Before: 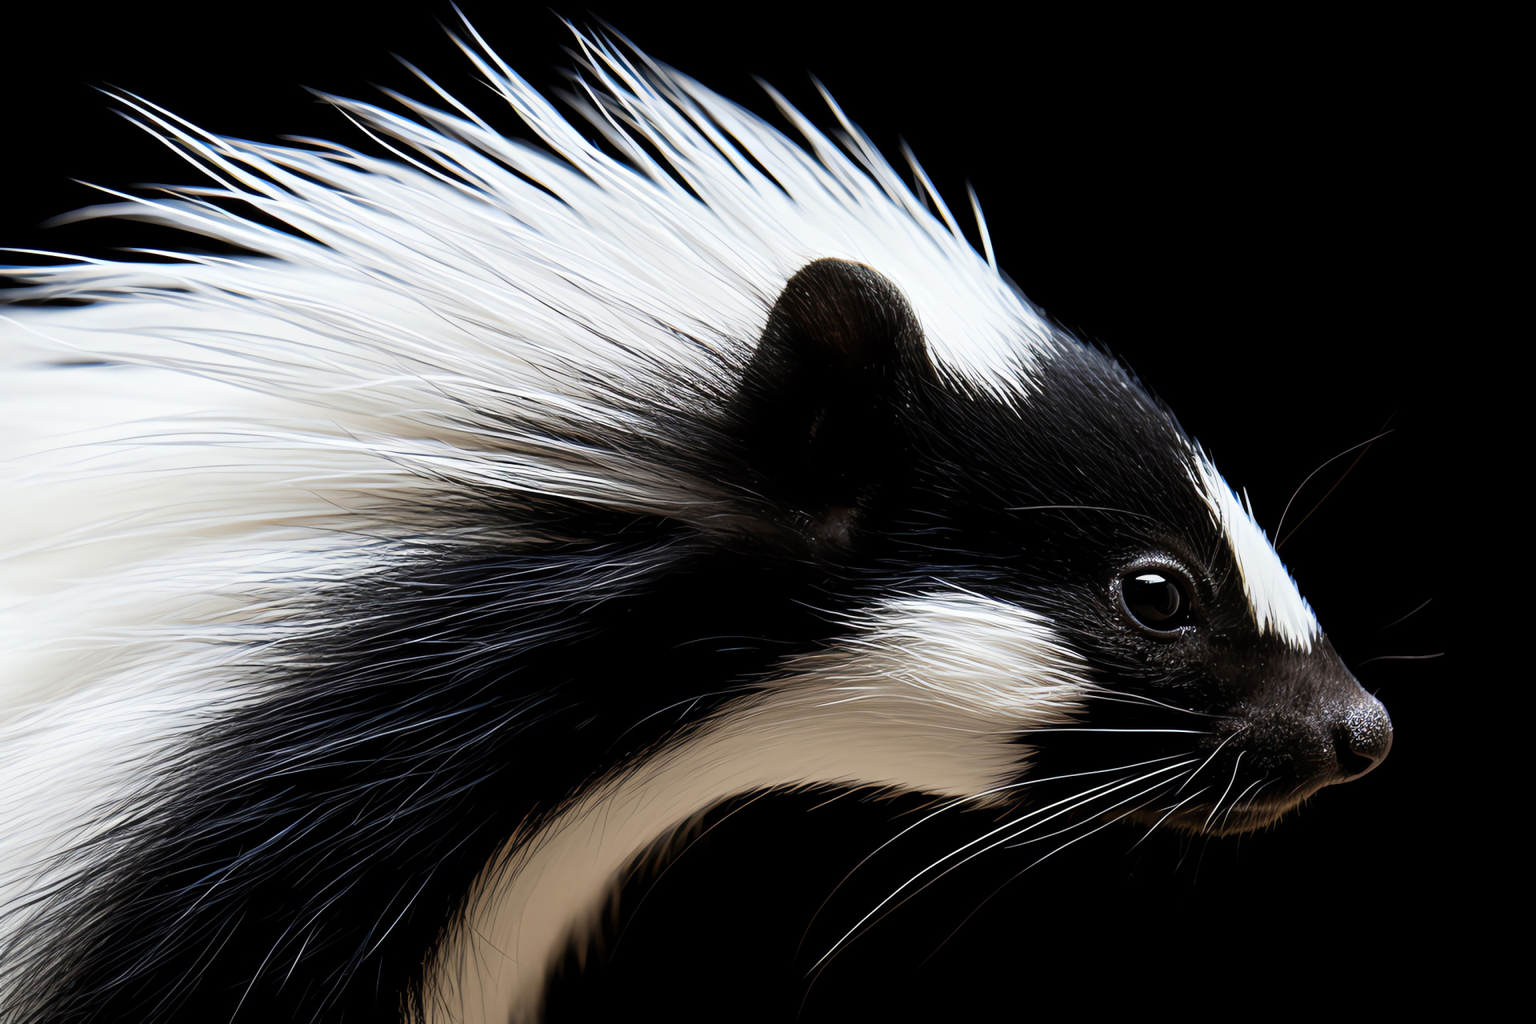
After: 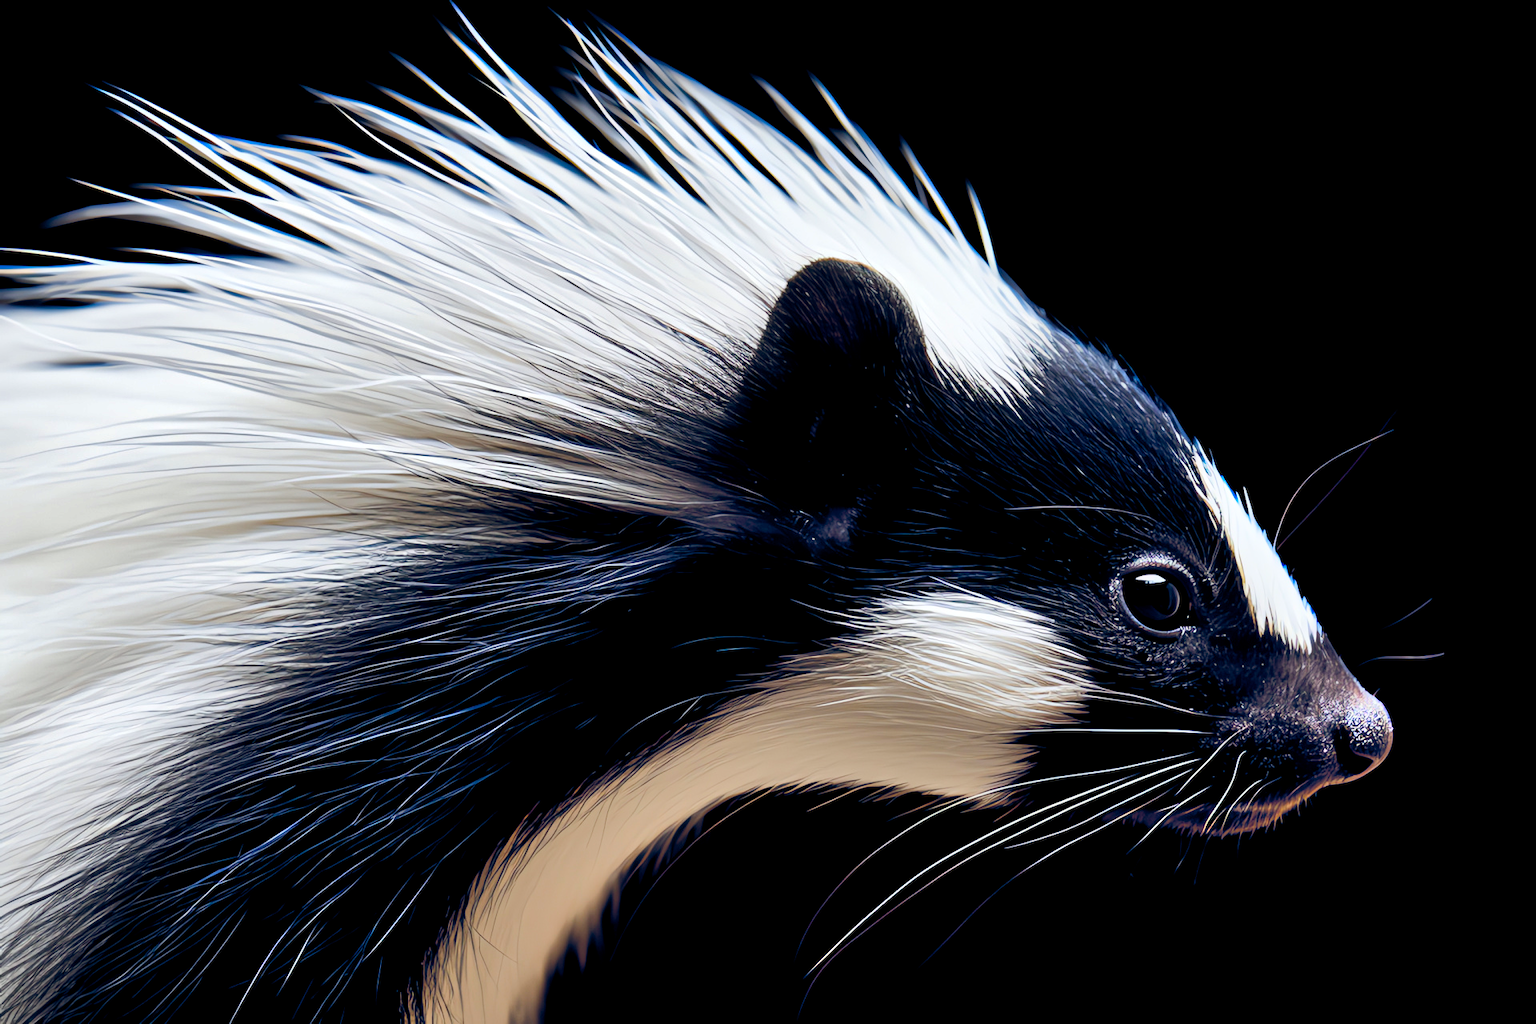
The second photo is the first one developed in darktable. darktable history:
shadows and highlights: soften with gaussian
color balance rgb: global offset › chroma 0.154%, global offset › hue 253.68°, perceptual saturation grading › global saturation 20%, perceptual saturation grading › highlights -25.269%, perceptual saturation grading › shadows 49.954%, global vibrance 20%
local contrast: mode bilateral grid, contrast 21, coarseness 51, detail 119%, midtone range 0.2
